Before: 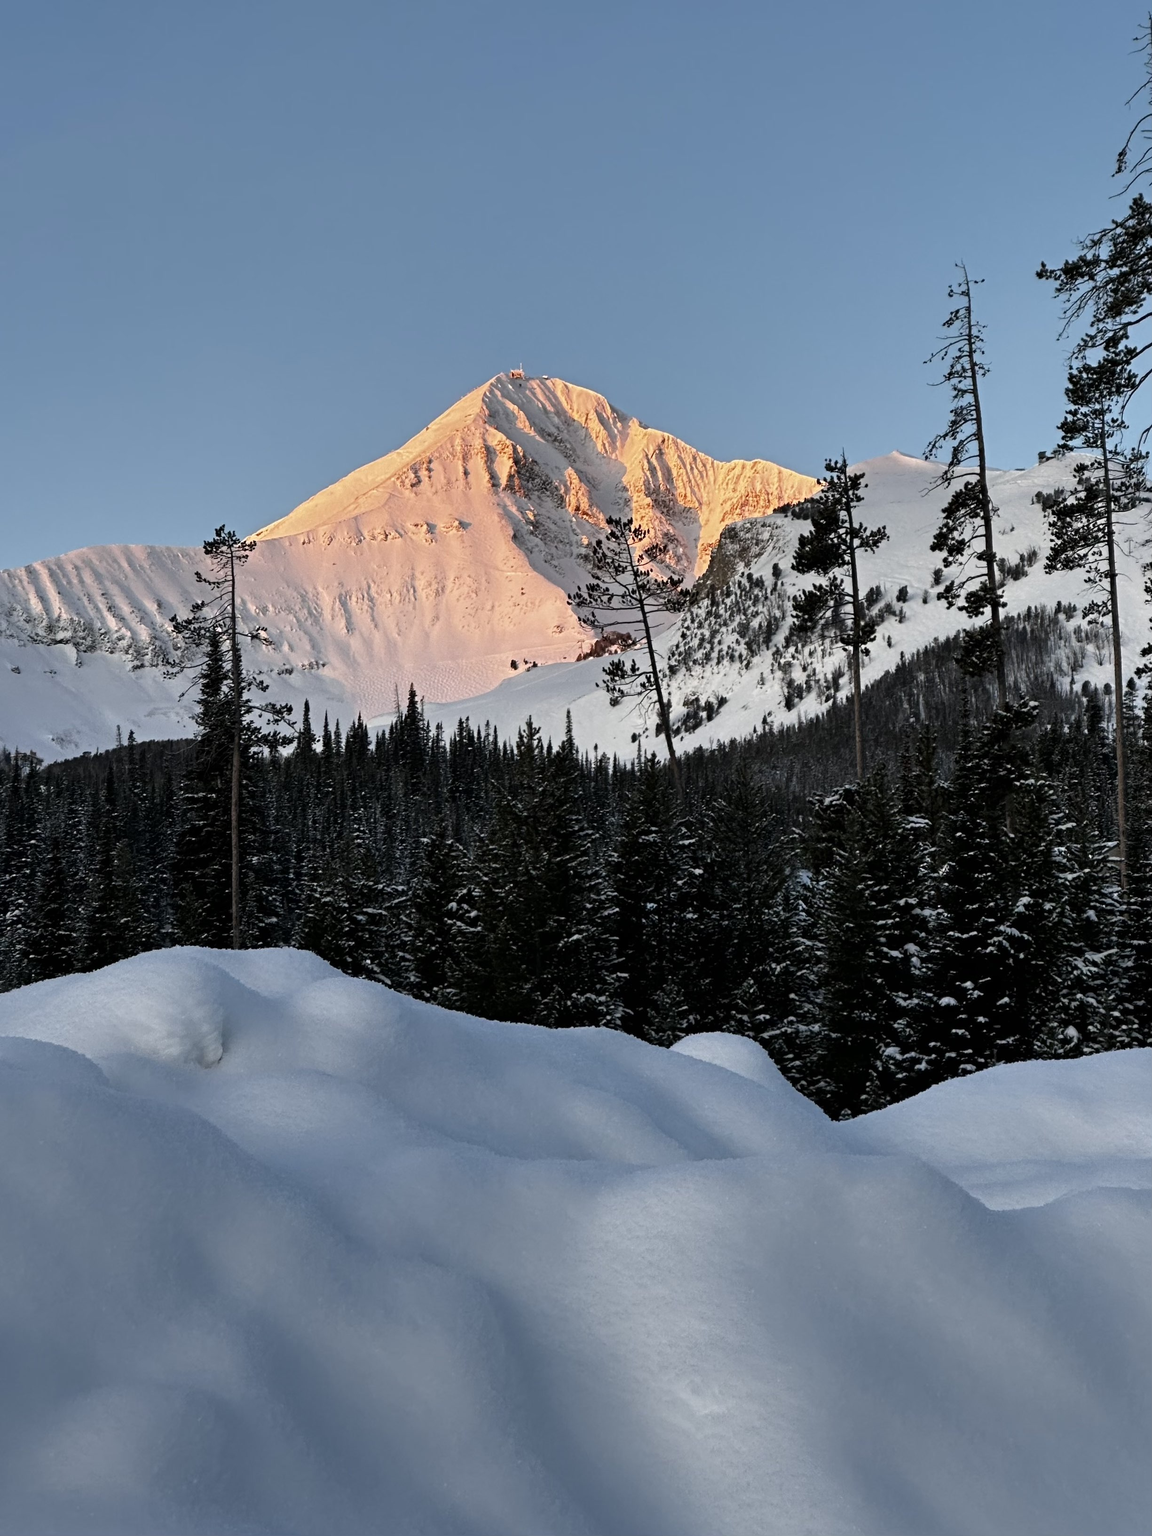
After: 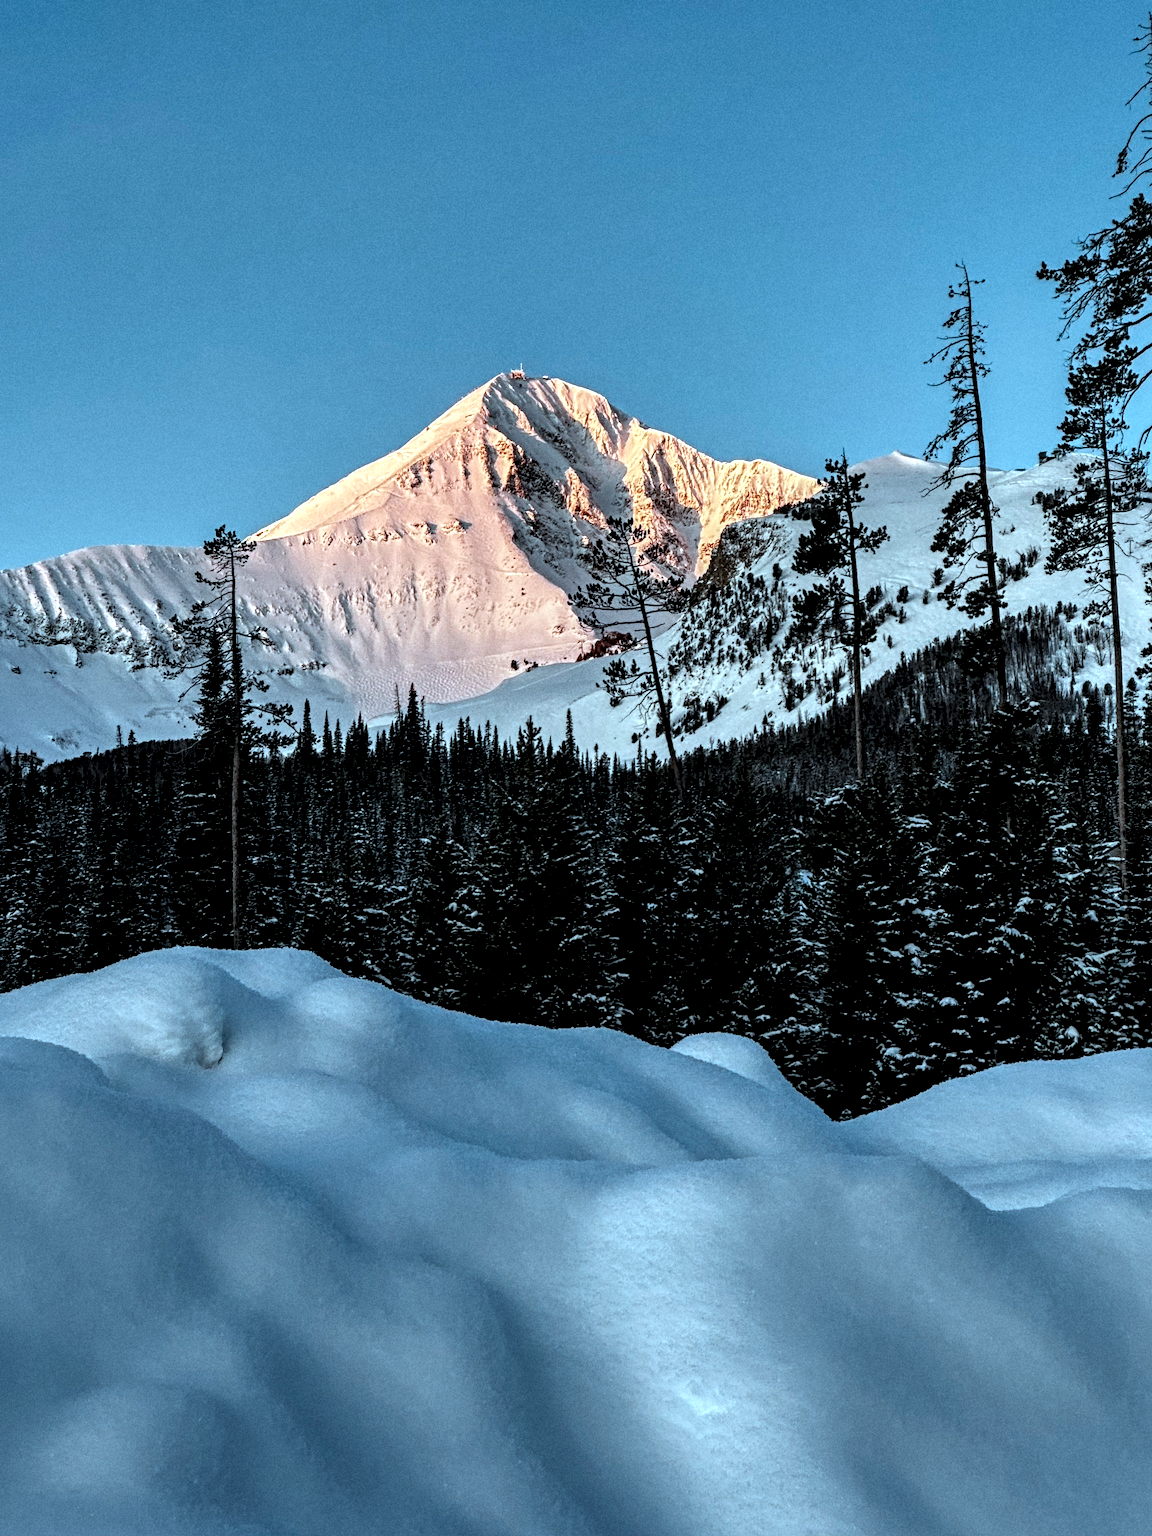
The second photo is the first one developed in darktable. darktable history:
local contrast: detail 203%
color correction: highlights a* -11.71, highlights b* -15.58
grain: on, module defaults
